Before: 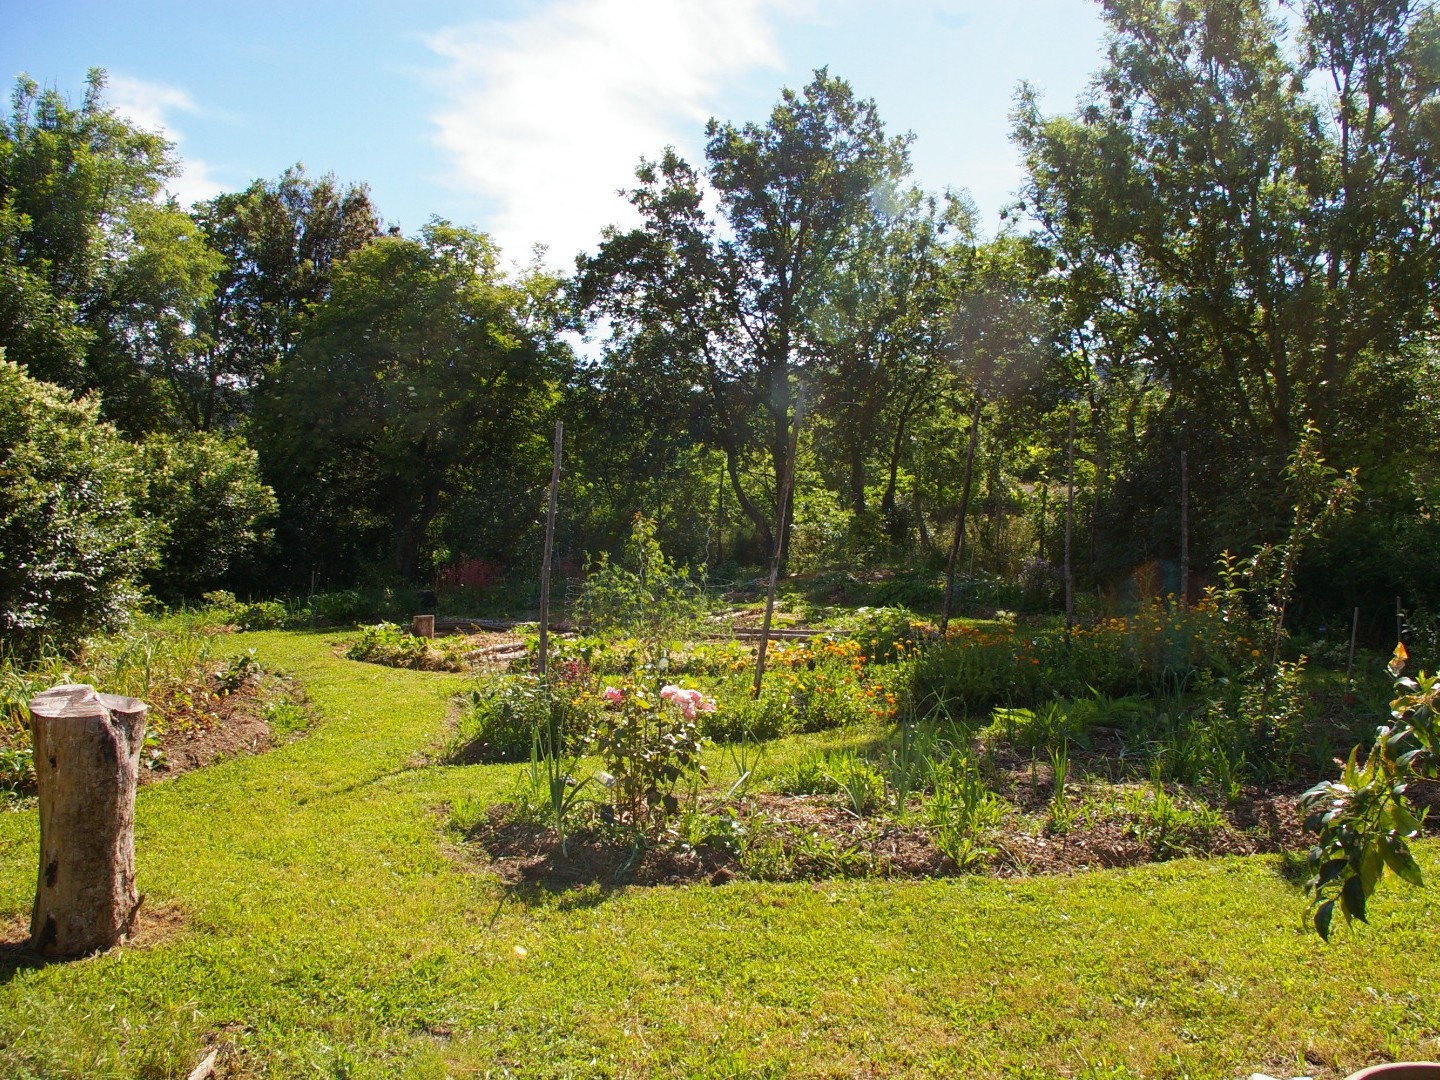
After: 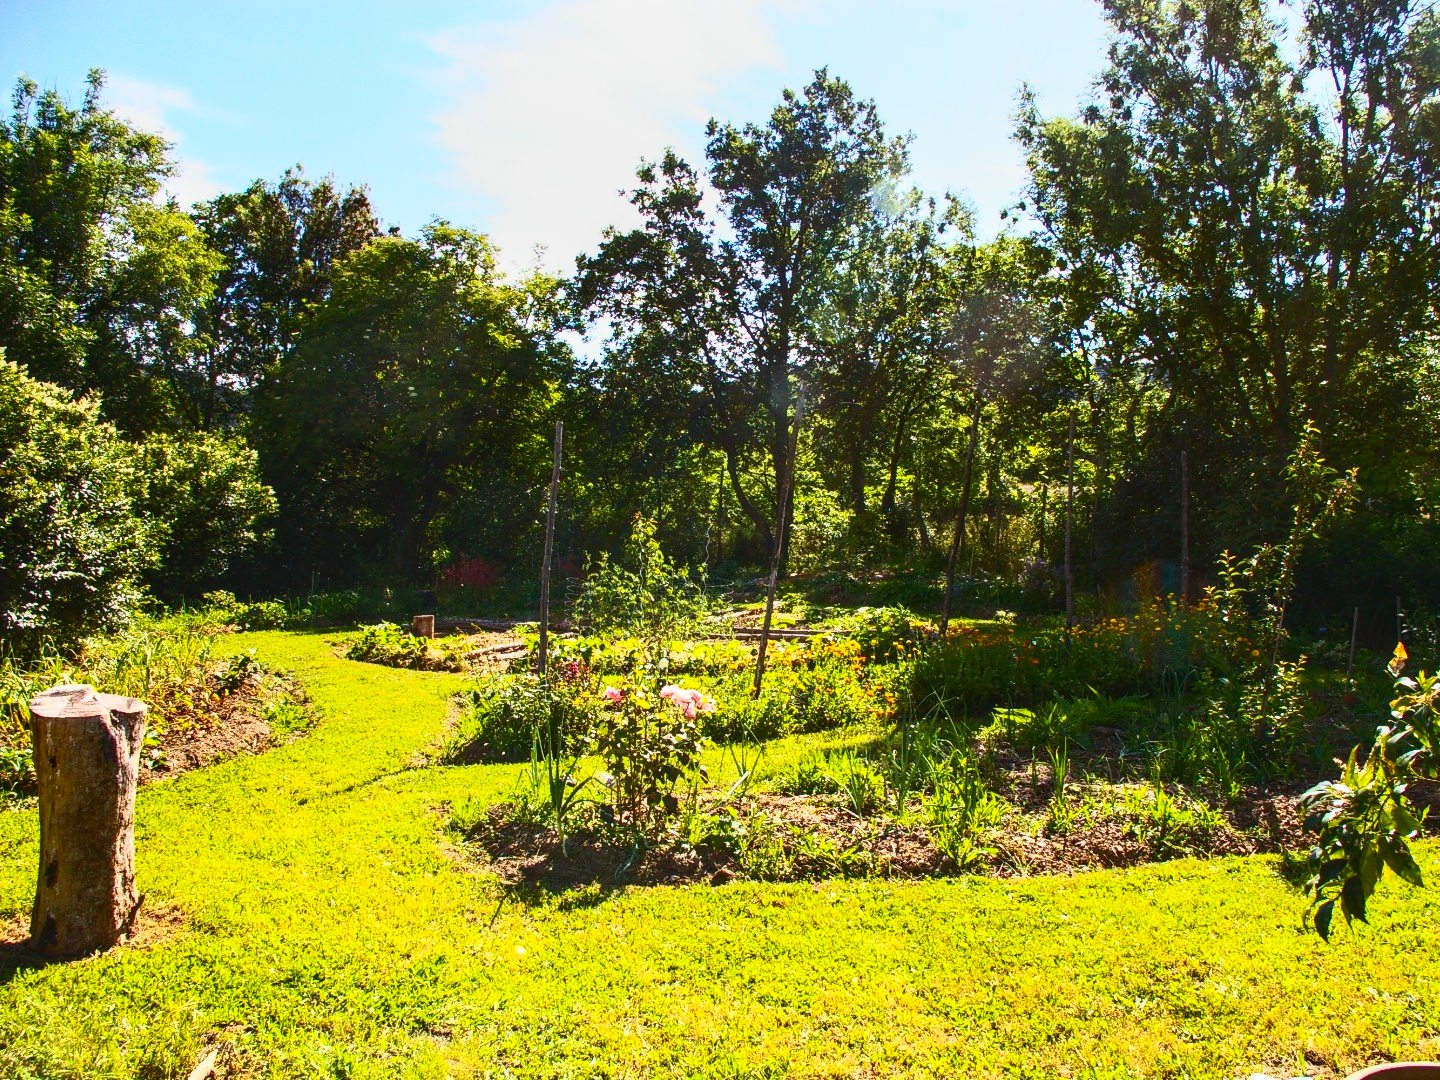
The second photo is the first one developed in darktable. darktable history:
color balance rgb: perceptual saturation grading › global saturation 20%, global vibrance 20%
local contrast: on, module defaults
contrast brightness saturation: contrast 0.62, brightness 0.34, saturation 0.14
graduated density: on, module defaults
